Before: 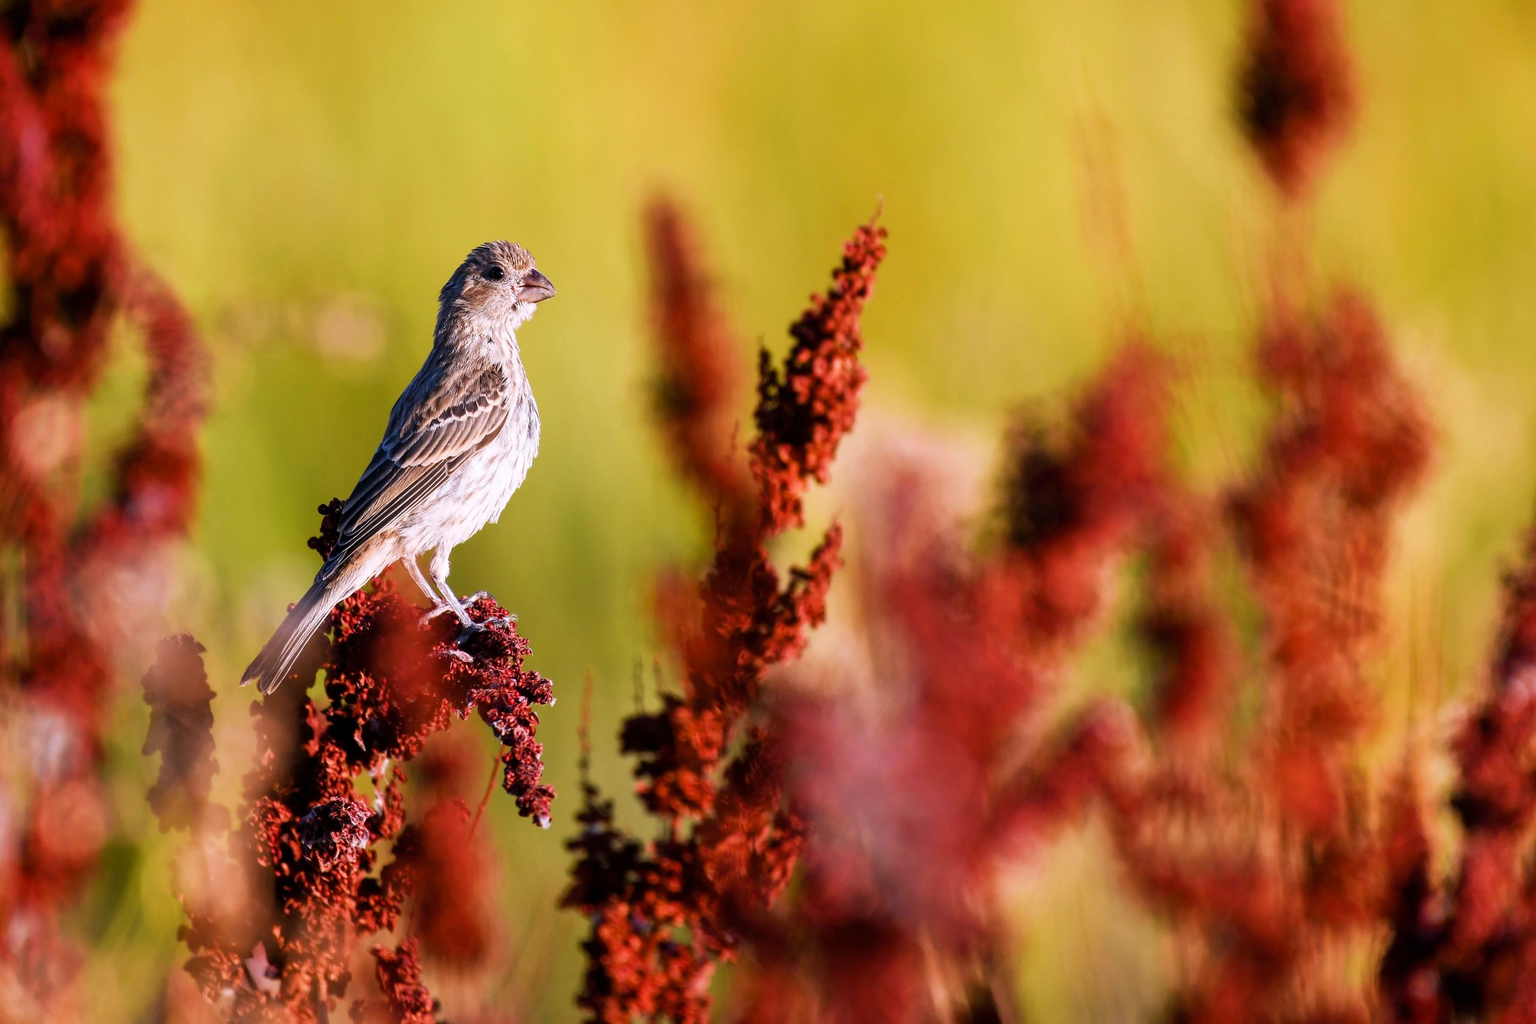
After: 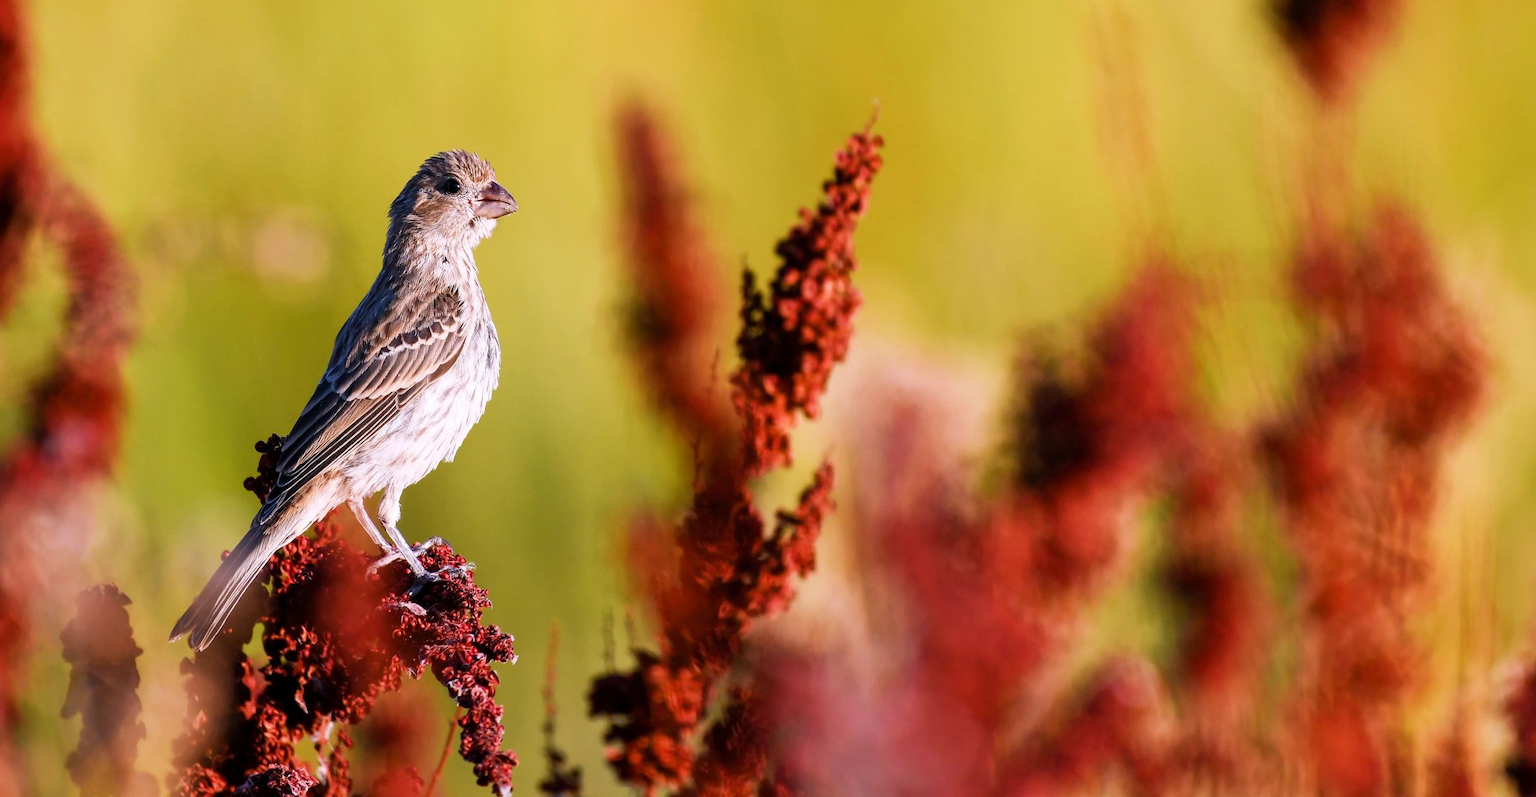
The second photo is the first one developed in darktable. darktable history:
crop: left 5.702%, top 10.296%, right 3.708%, bottom 19.165%
